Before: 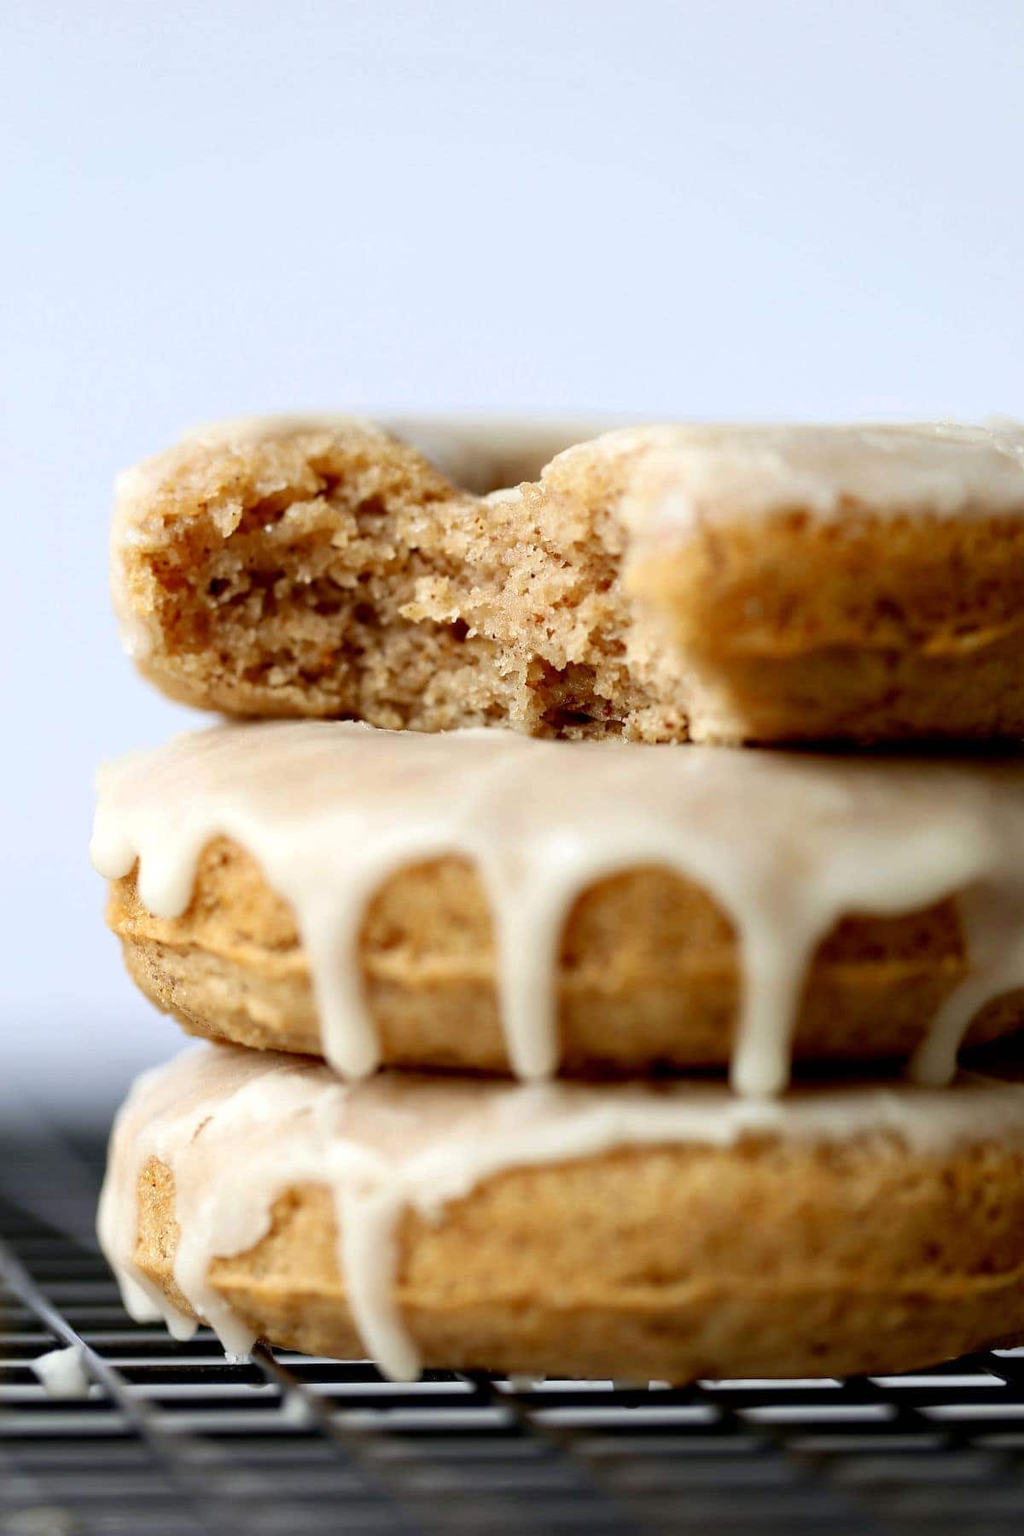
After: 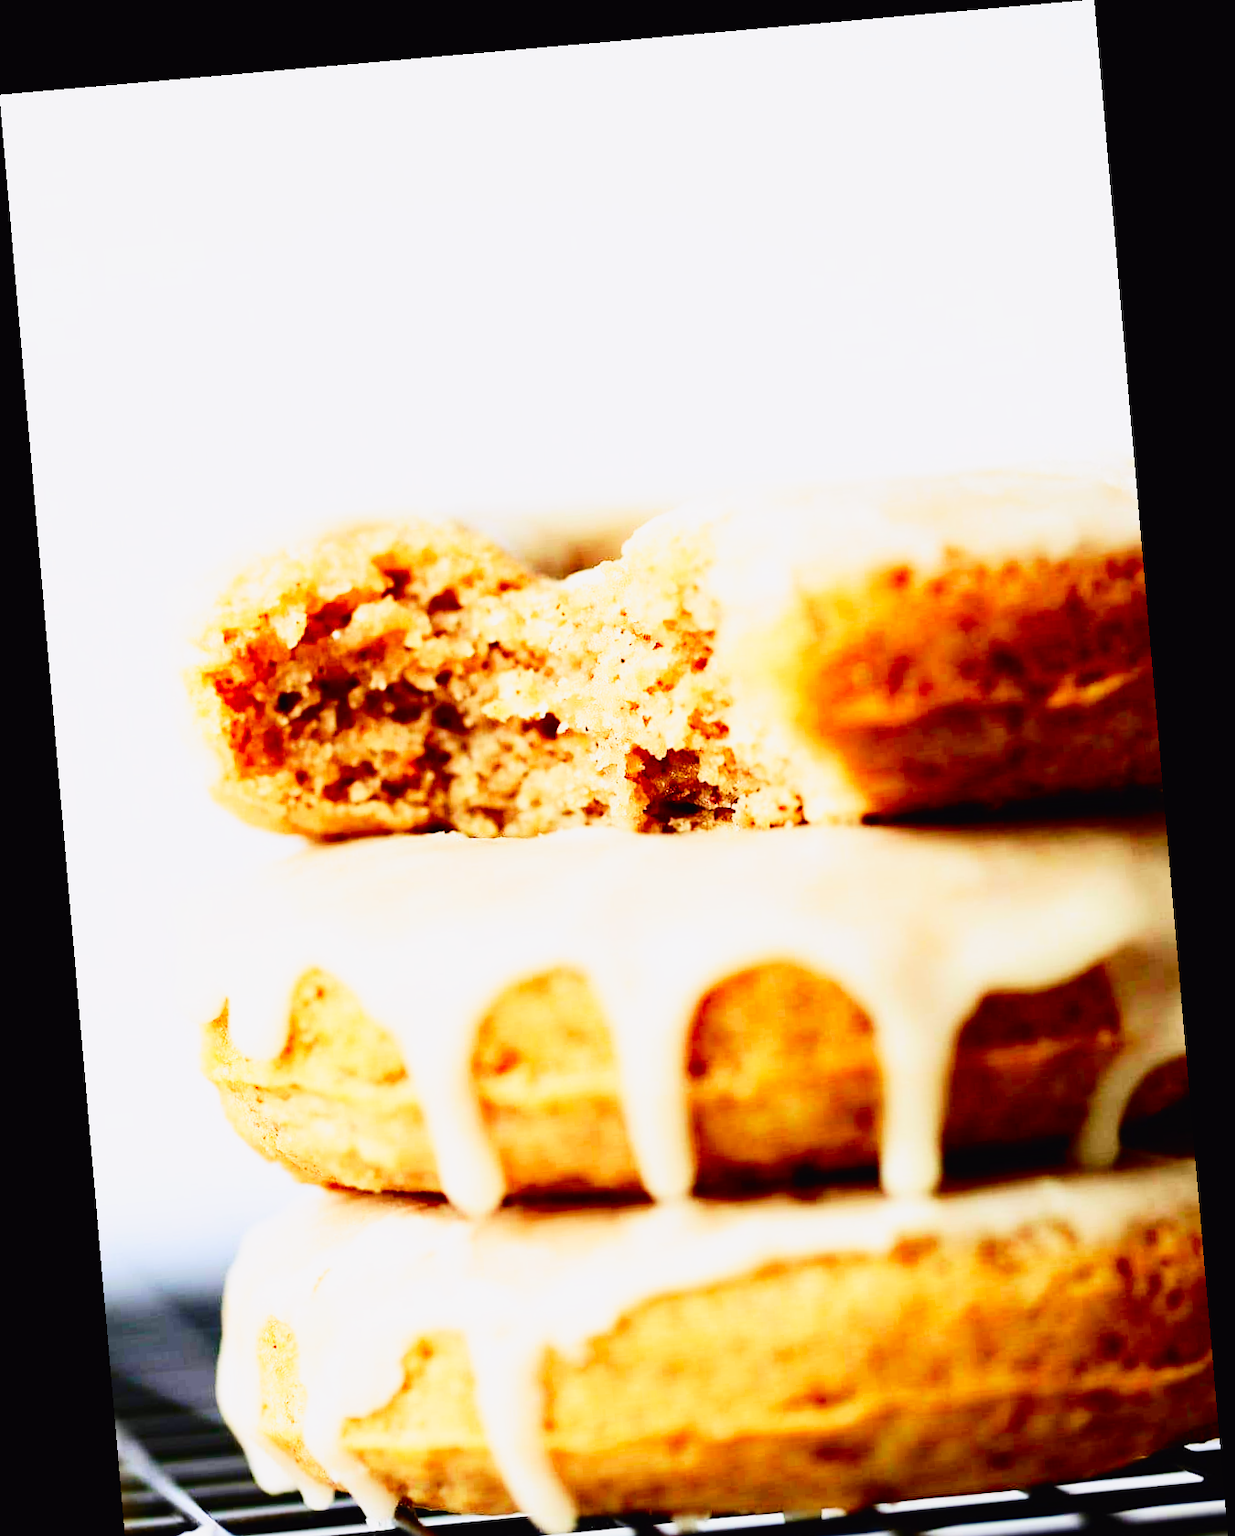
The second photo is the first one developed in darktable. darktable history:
crop and rotate: top 0%, bottom 11.49%
tone curve: curves: ch0 [(0, 0.011) (0.139, 0.106) (0.295, 0.271) (0.499, 0.523) (0.739, 0.782) (0.857, 0.879) (1, 0.967)]; ch1 [(0, 0) (0.272, 0.249) (0.39, 0.379) (0.469, 0.456) (0.495, 0.497) (0.524, 0.53) (0.588, 0.62) (0.725, 0.779) (1, 1)]; ch2 [(0, 0) (0.125, 0.089) (0.35, 0.317) (0.437, 0.42) (0.502, 0.499) (0.533, 0.553) (0.599, 0.638) (1, 1)], color space Lab, independent channels, preserve colors none
rotate and perspective: rotation -4.98°, automatic cropping off
base curve: curves: ch0 [(0, 0) (0.007, 0.004) (0.027, 0.03) (0.046, 0.07) (0.207, 0.54) (0.442, 0.872) (0.673, 0.972) (1, 1)], preserve colors none
